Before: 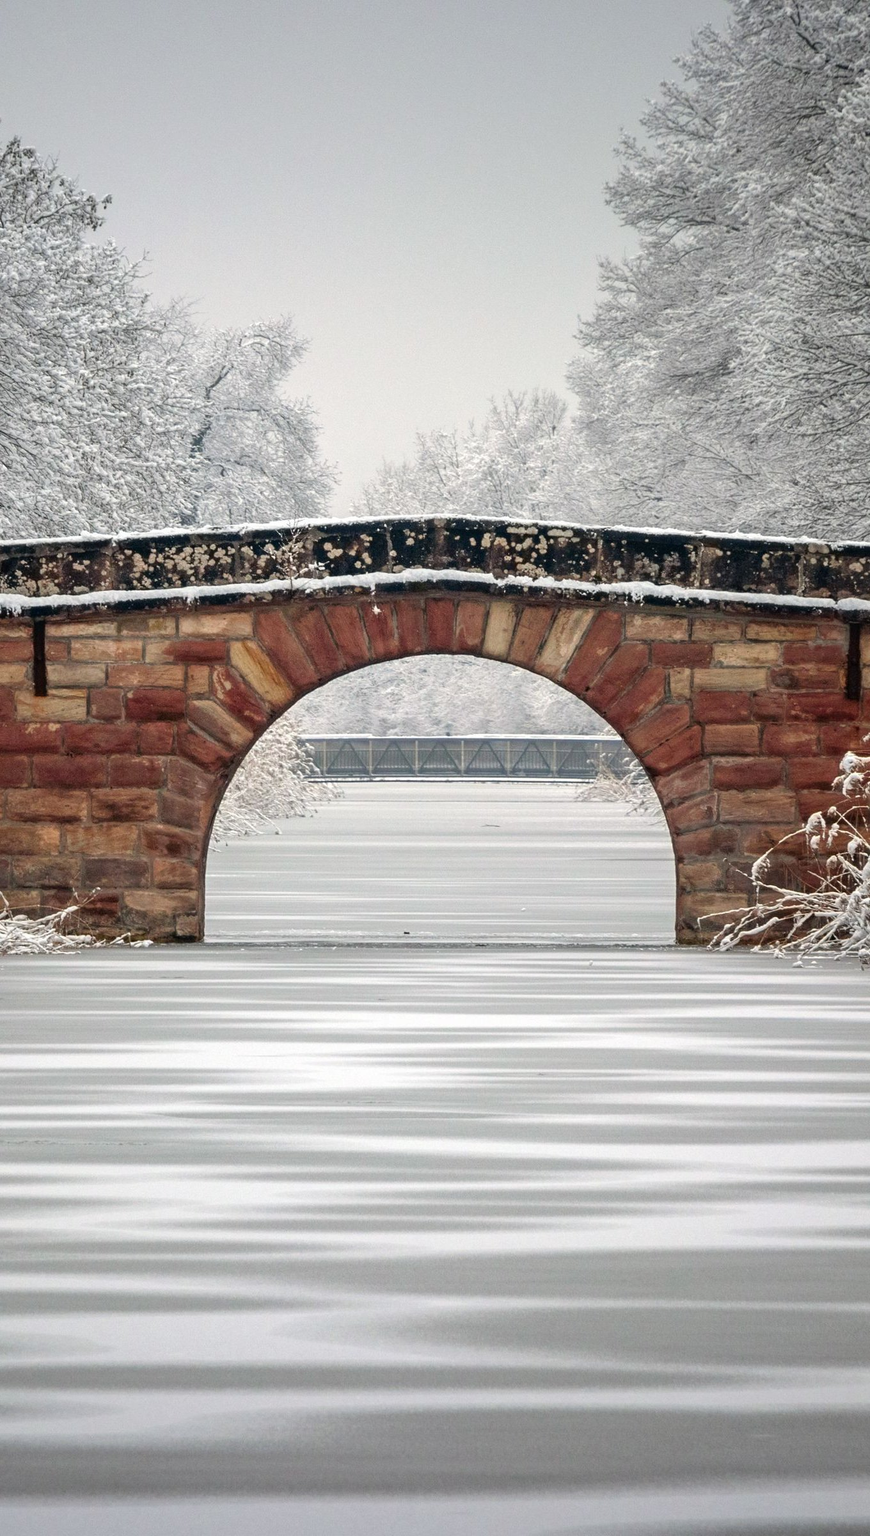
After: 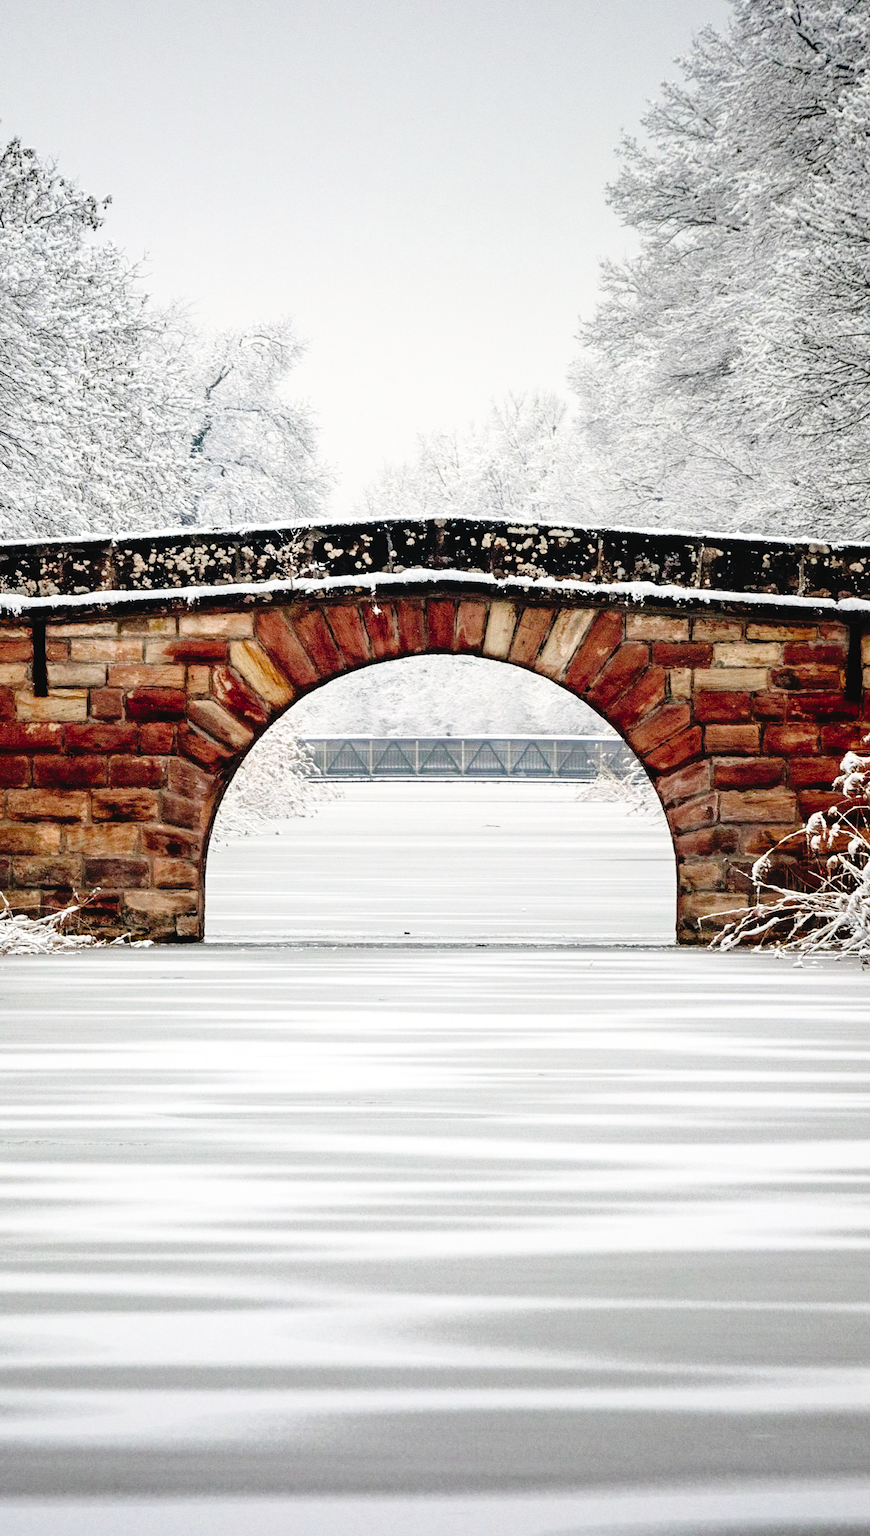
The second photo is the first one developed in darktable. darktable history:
filmic rgb: white relative exposure 2.45 EV, hardness 6.33
tone curve: curves: ch0 [(0, 0) (0.003, 0.03) (0.011, 0.03) (0.025, 0.033) (0.044, 0.035) (0.069, 0.04) (0.1, 0.046) (0.136, 0.052) (0.177, 0.08) (0.224, 0.121) (0.277, 0.225) (0.335, 0.343) (0.399, 0.456) (0.468, 0.555) (0.543, 0.647) (0.623, 0.732) (0.709, 0.808) (0.801, 0.886) (0.898, 0.947) (1, 1)], preserve colors none
